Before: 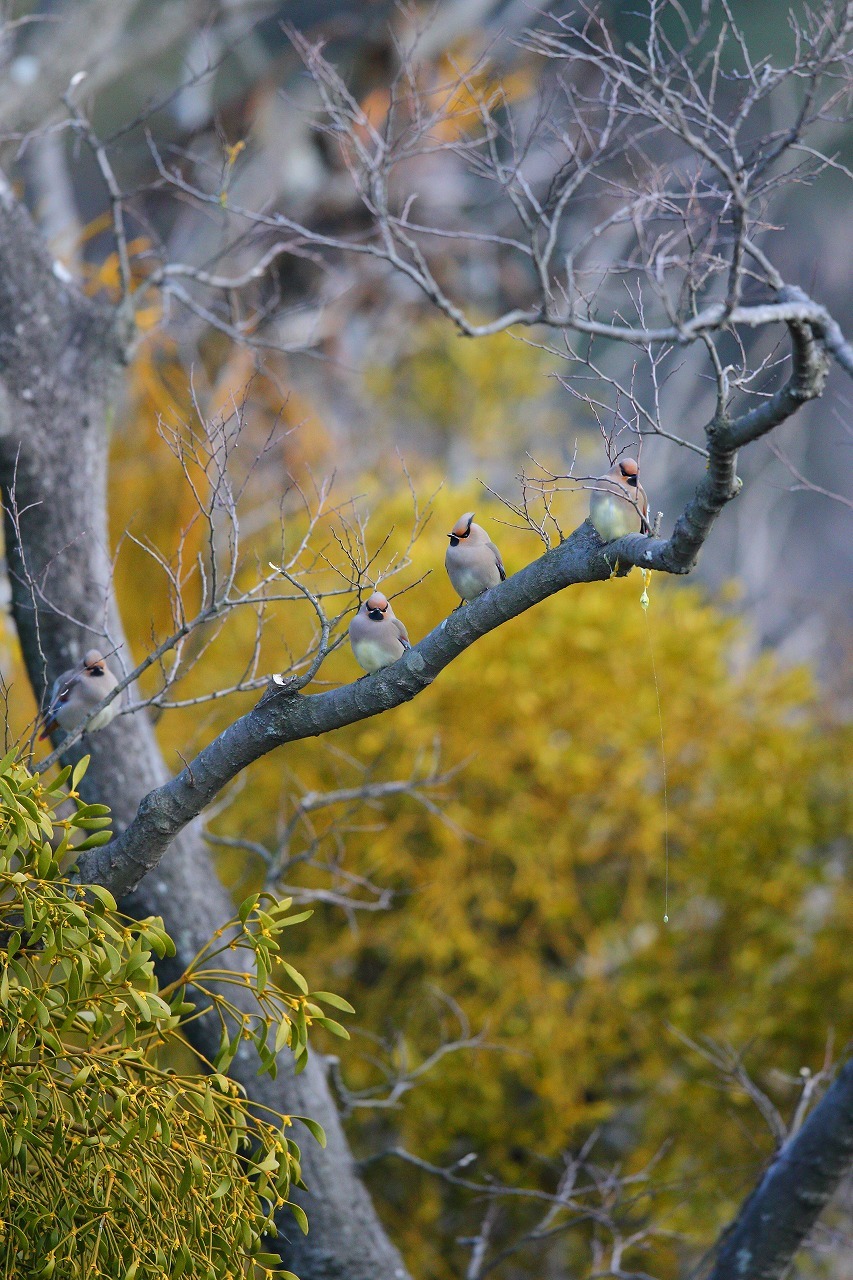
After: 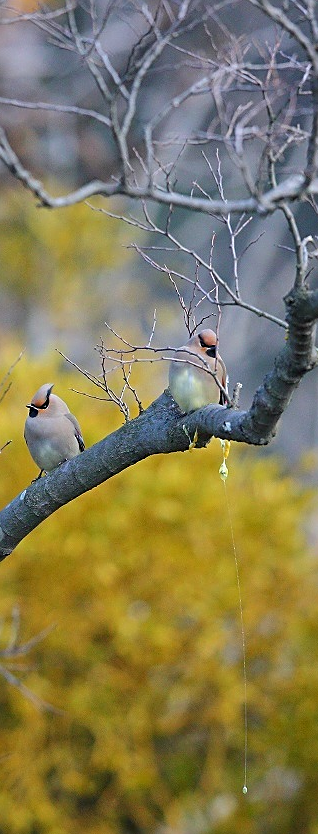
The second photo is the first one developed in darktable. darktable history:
crop and rotate: left 49.484%, top 10.118%, right 13.224%, bottom 24.722%
sharpen: on, module defaults
